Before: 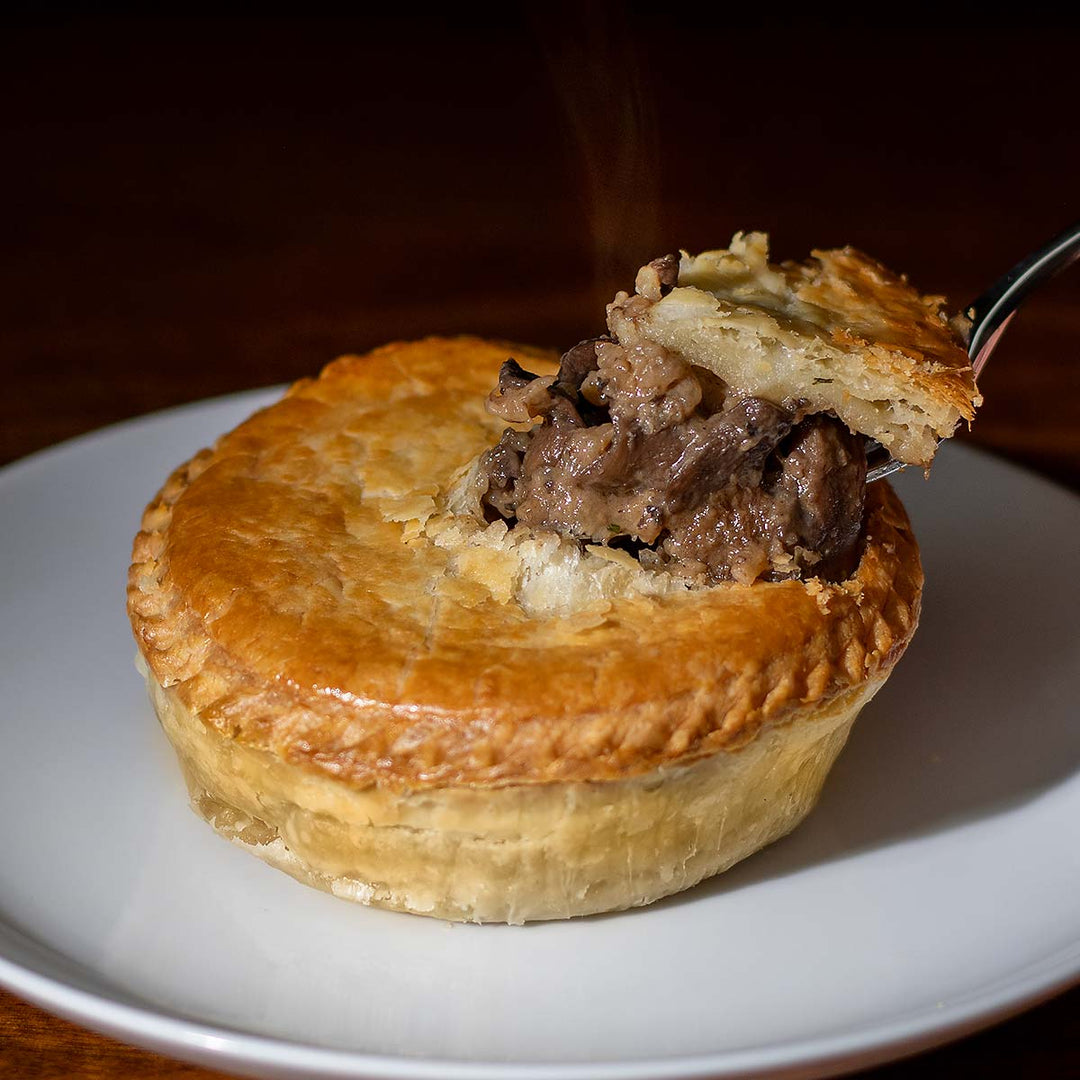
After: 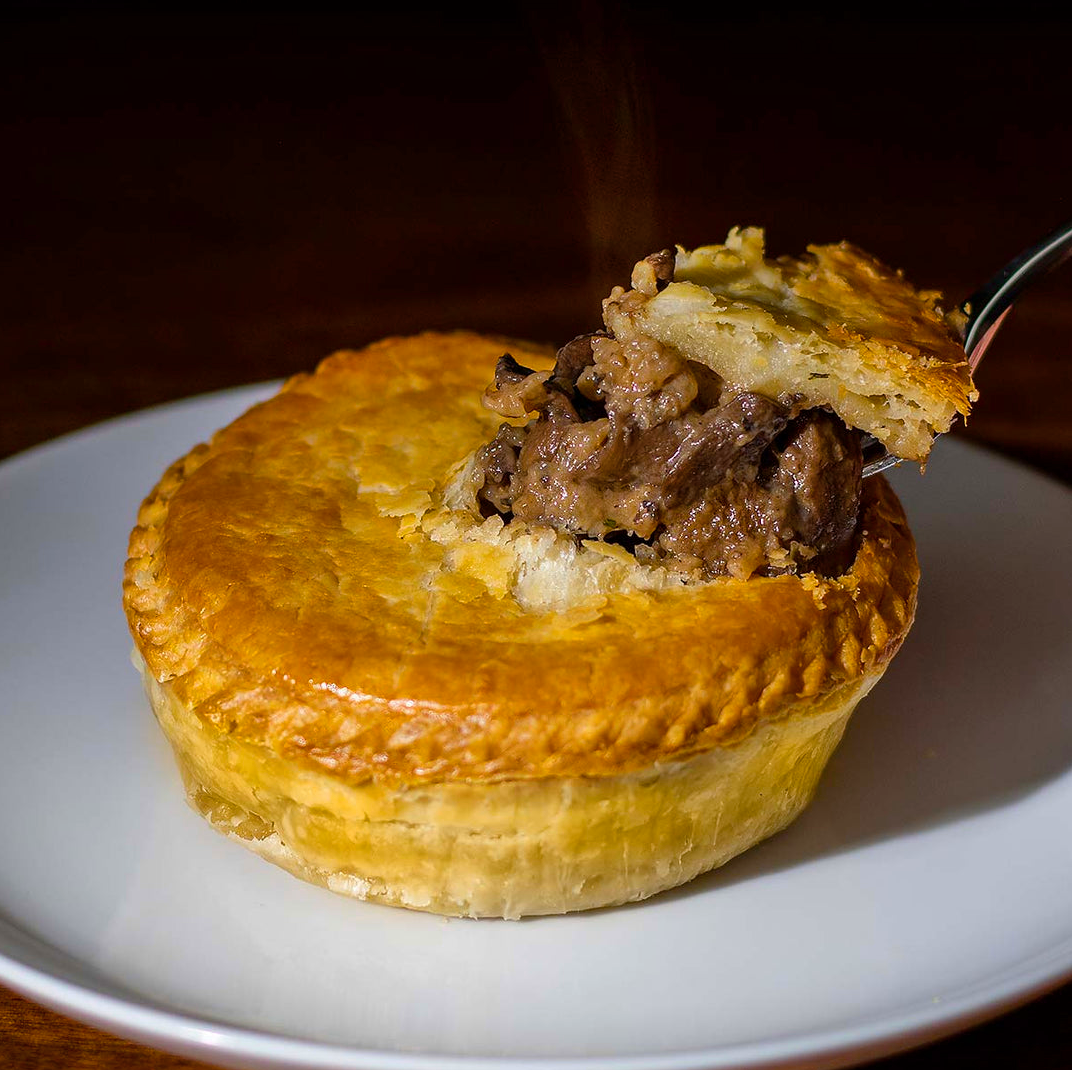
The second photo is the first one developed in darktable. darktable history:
color balance rgb: linear chroma grading › global chroma 15%, perceptual saturation grading › global saturation 30%
crop: left 0.434%, top 0.485%, right 0.244%, bottom 0.386%
color zones: curves: ch0 [(0, 0.5) (0.143, 0.52) (0.286, 0.5) (0.429, 0.5) (0.571, 0.5) (0.714, 0.5) (0.857, 0.5) (1, 0.5)]; ch1 [(0, 0.489) (0.155, 0.45) (0.286, 0.466) (0.429, 0.5) (0.571, 0.5) (0.714, 0.5) (0.857, 0.5) (1, 0.489)]
